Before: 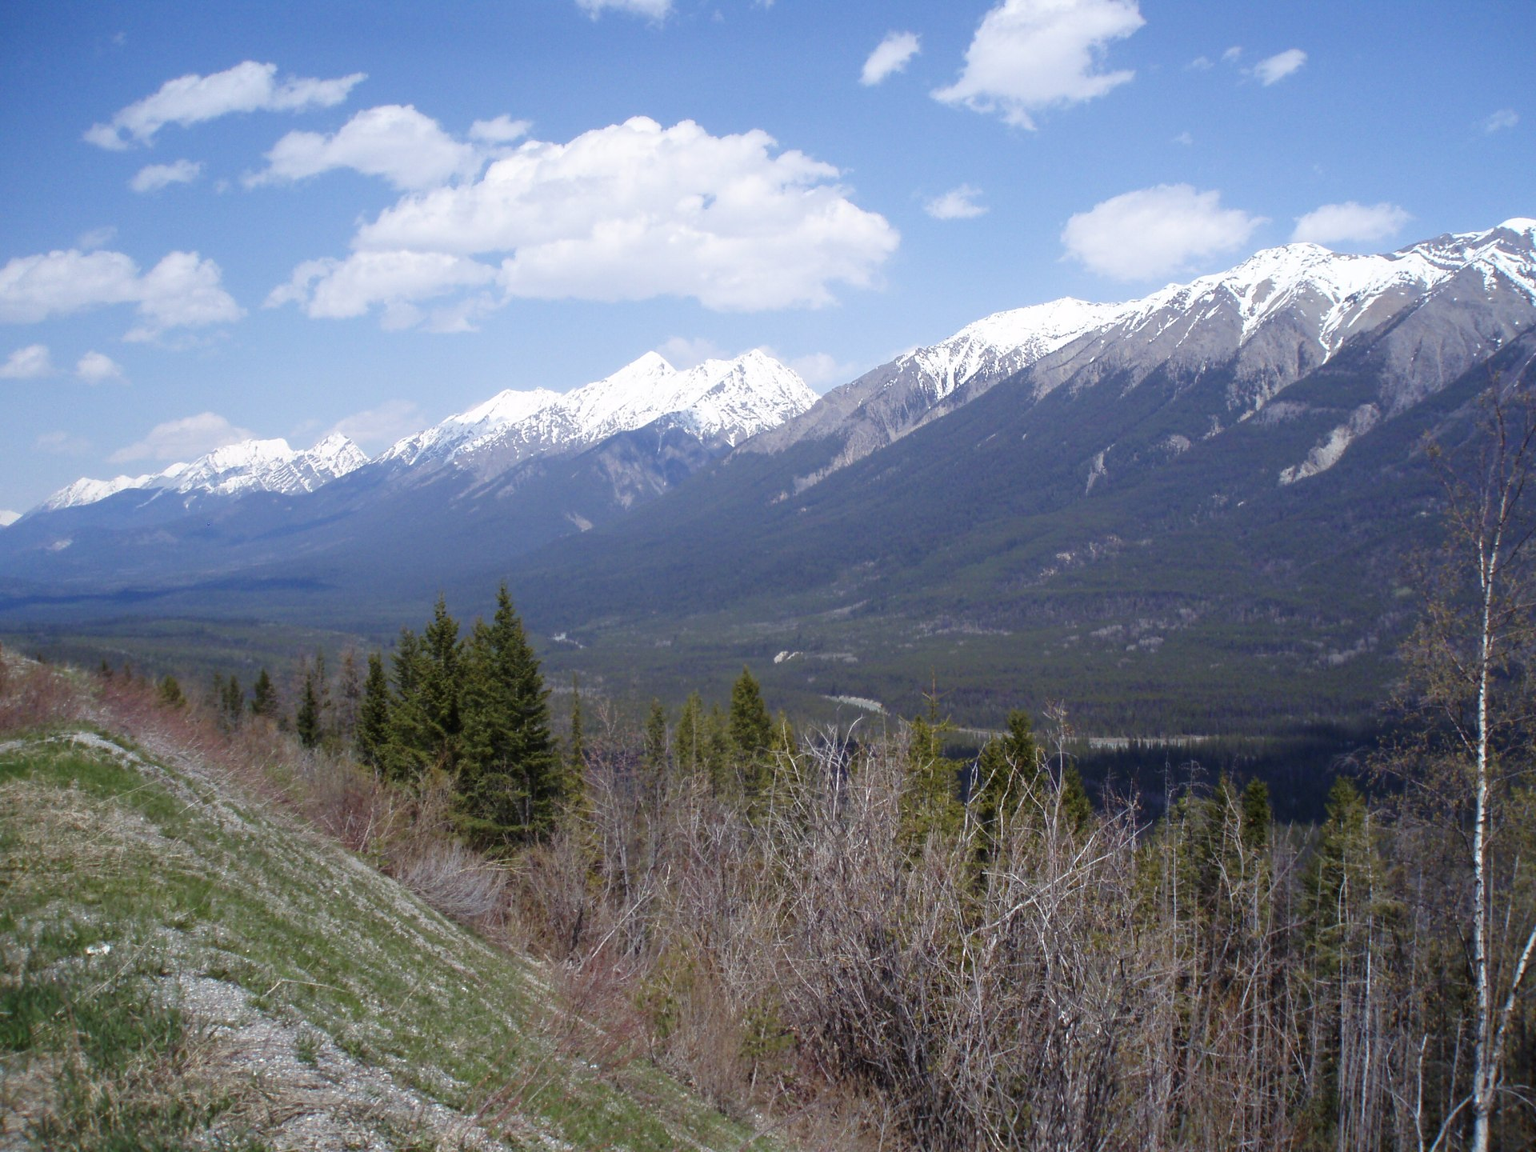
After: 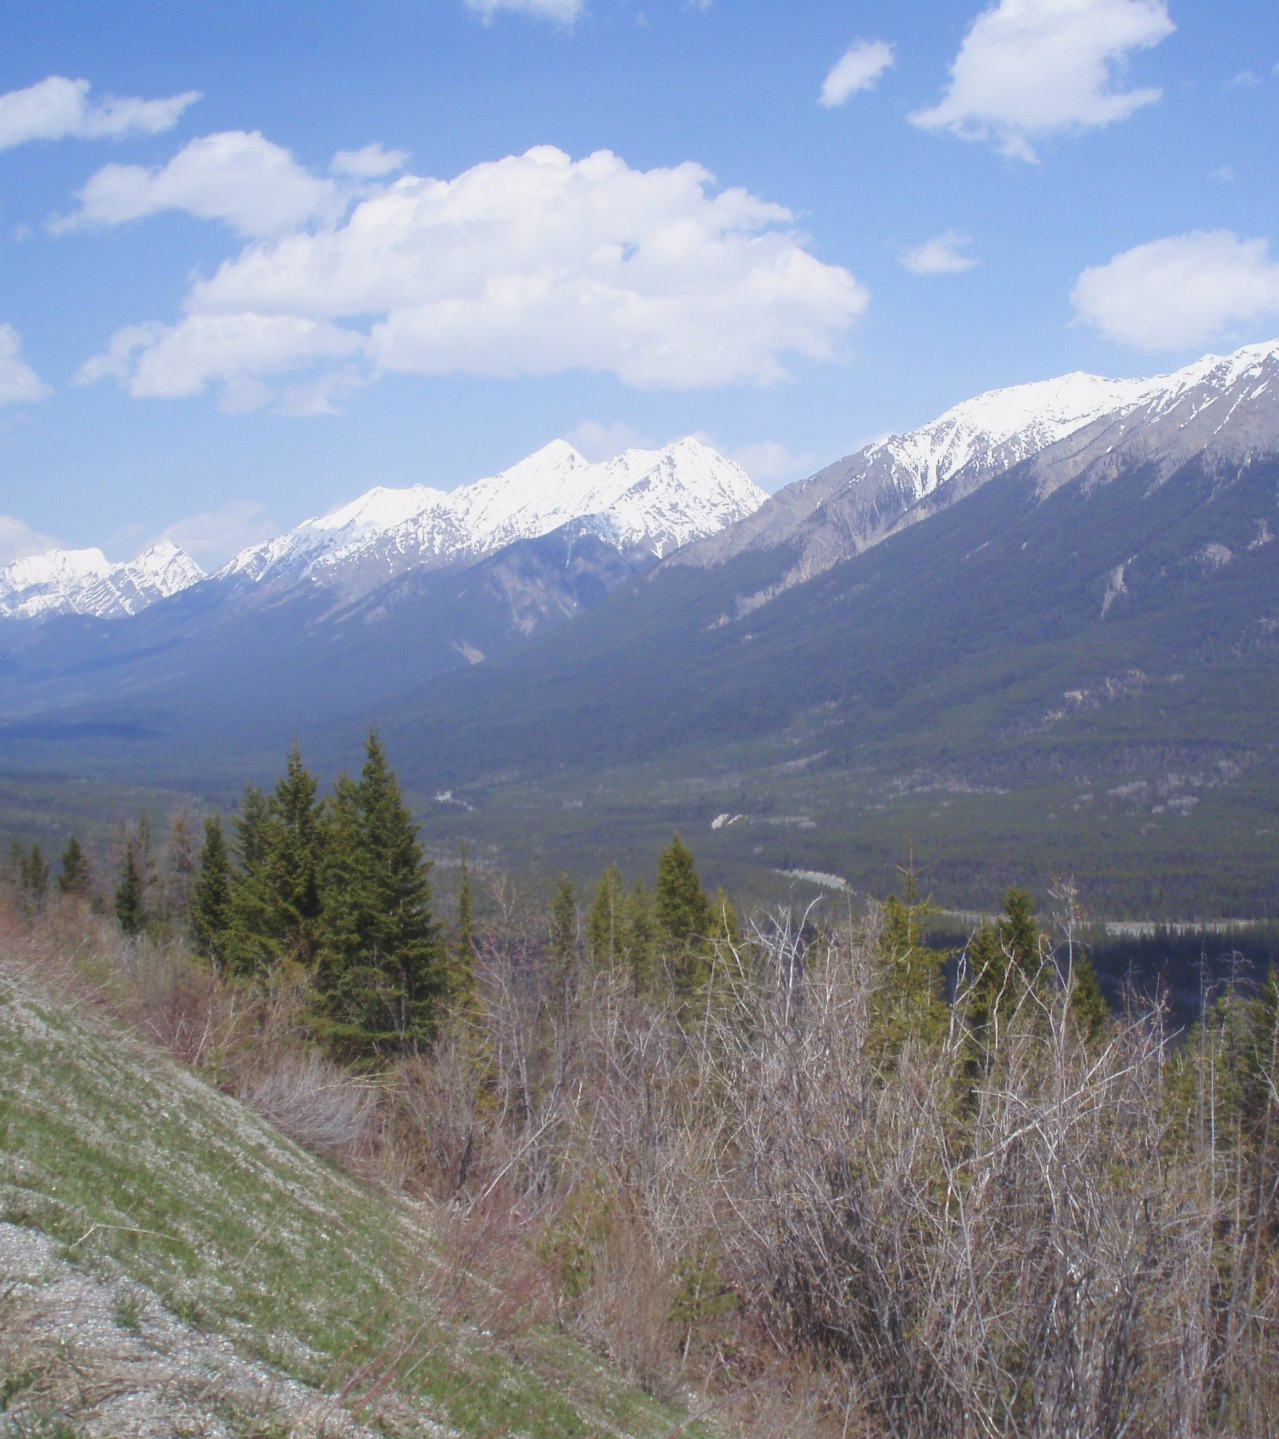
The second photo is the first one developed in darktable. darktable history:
contrast brightness saturation: contrast -0.1, brightness 0.05, saturation 0.08
crop and rotate: left 13.342%, right 19.991%
haze removal: strength -0.1, adaptive false
